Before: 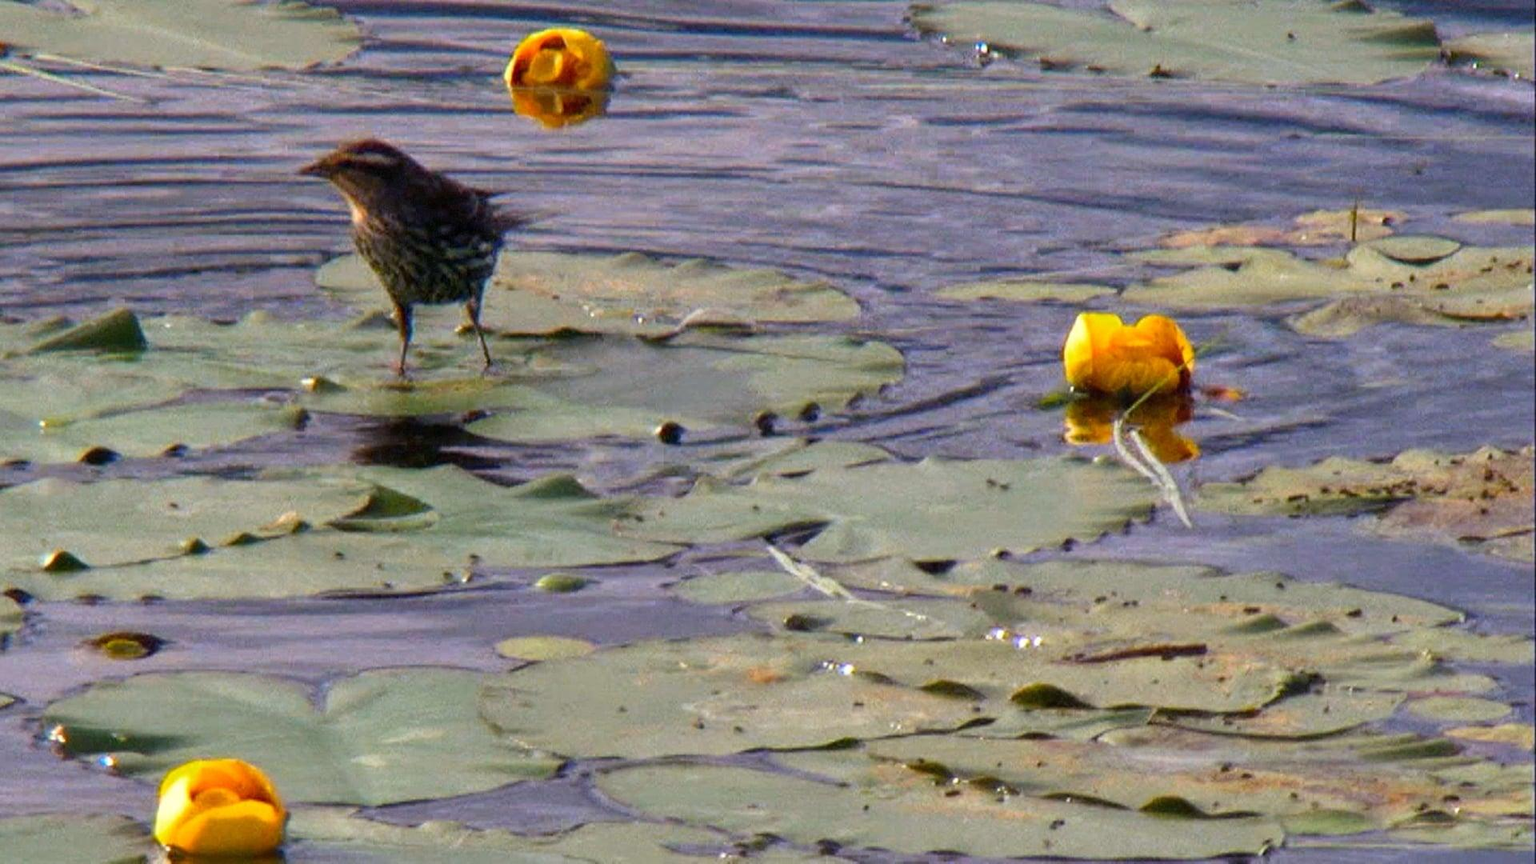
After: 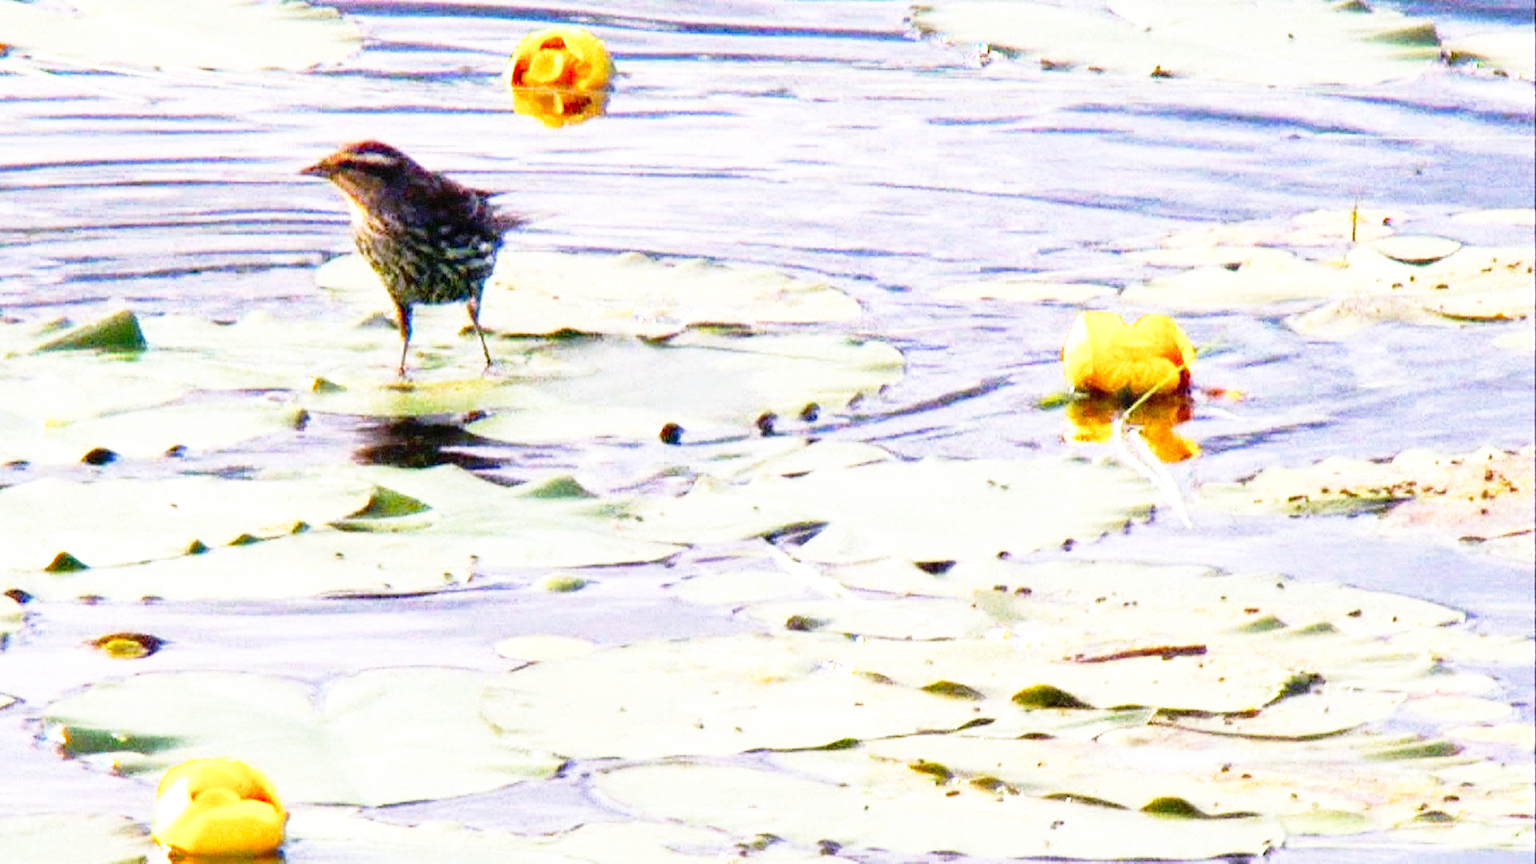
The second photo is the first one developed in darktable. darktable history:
exposure: black level correction 0, exposure 1.2 EV, compensate exposure bias true, compensate highlight preservation false
base curve: curves: ch0 [(0, 0) (0.012, 0.01) (0.073, 0.168) (0.31, 0.711) (0.645, 0.957) (1, 1)], preserve colors none
